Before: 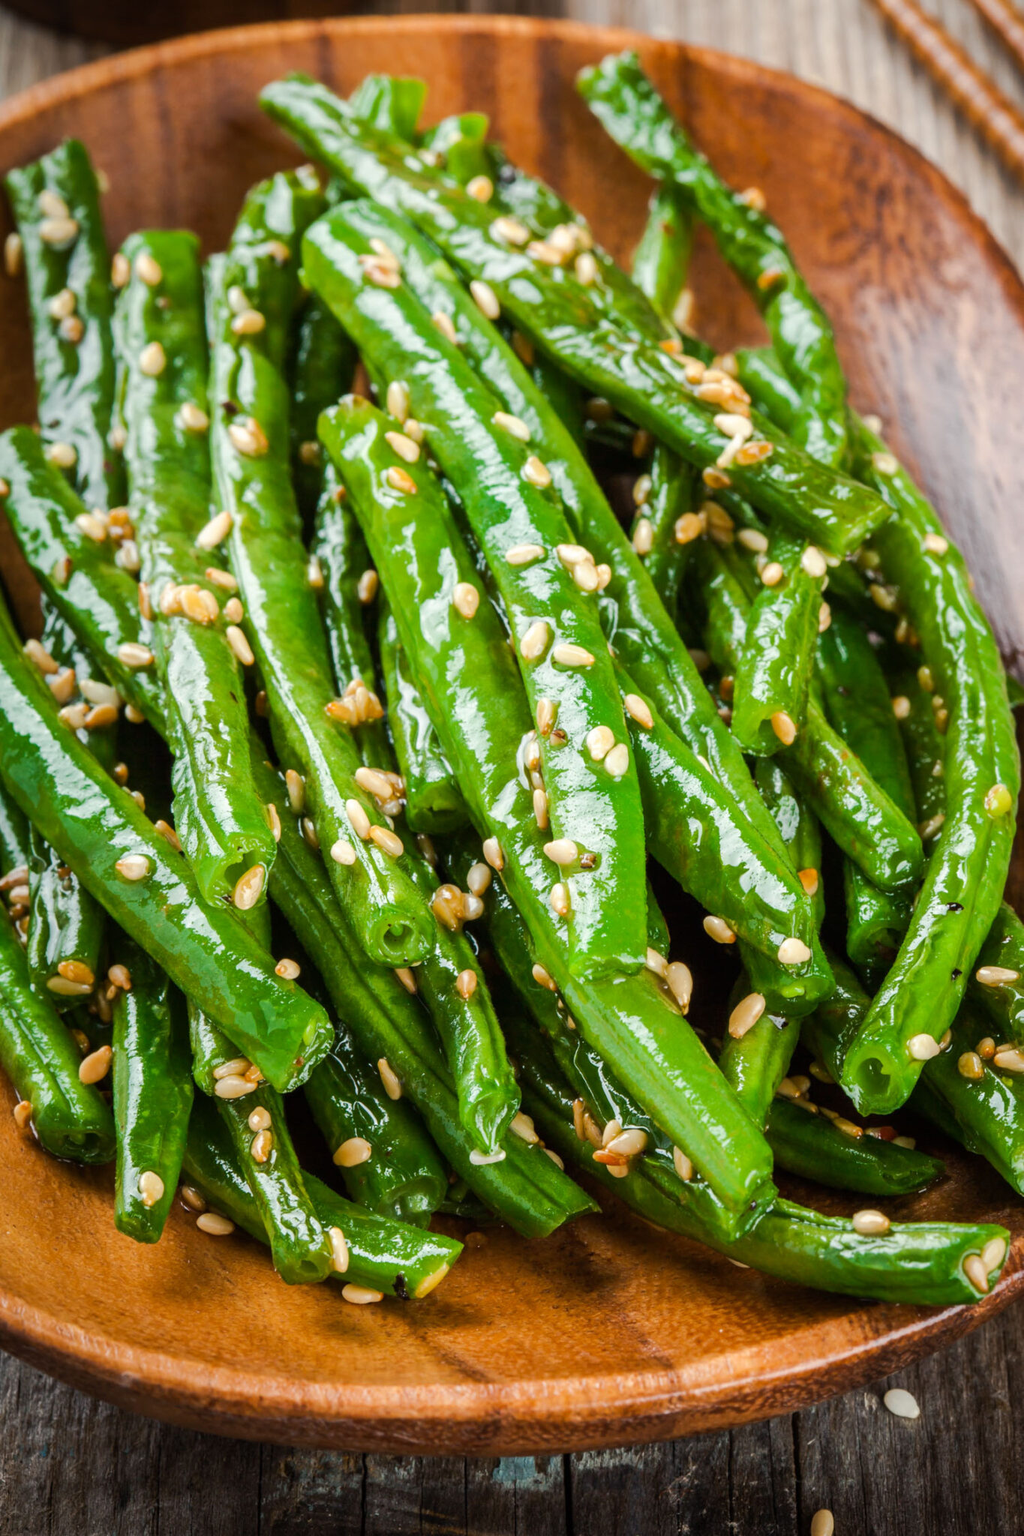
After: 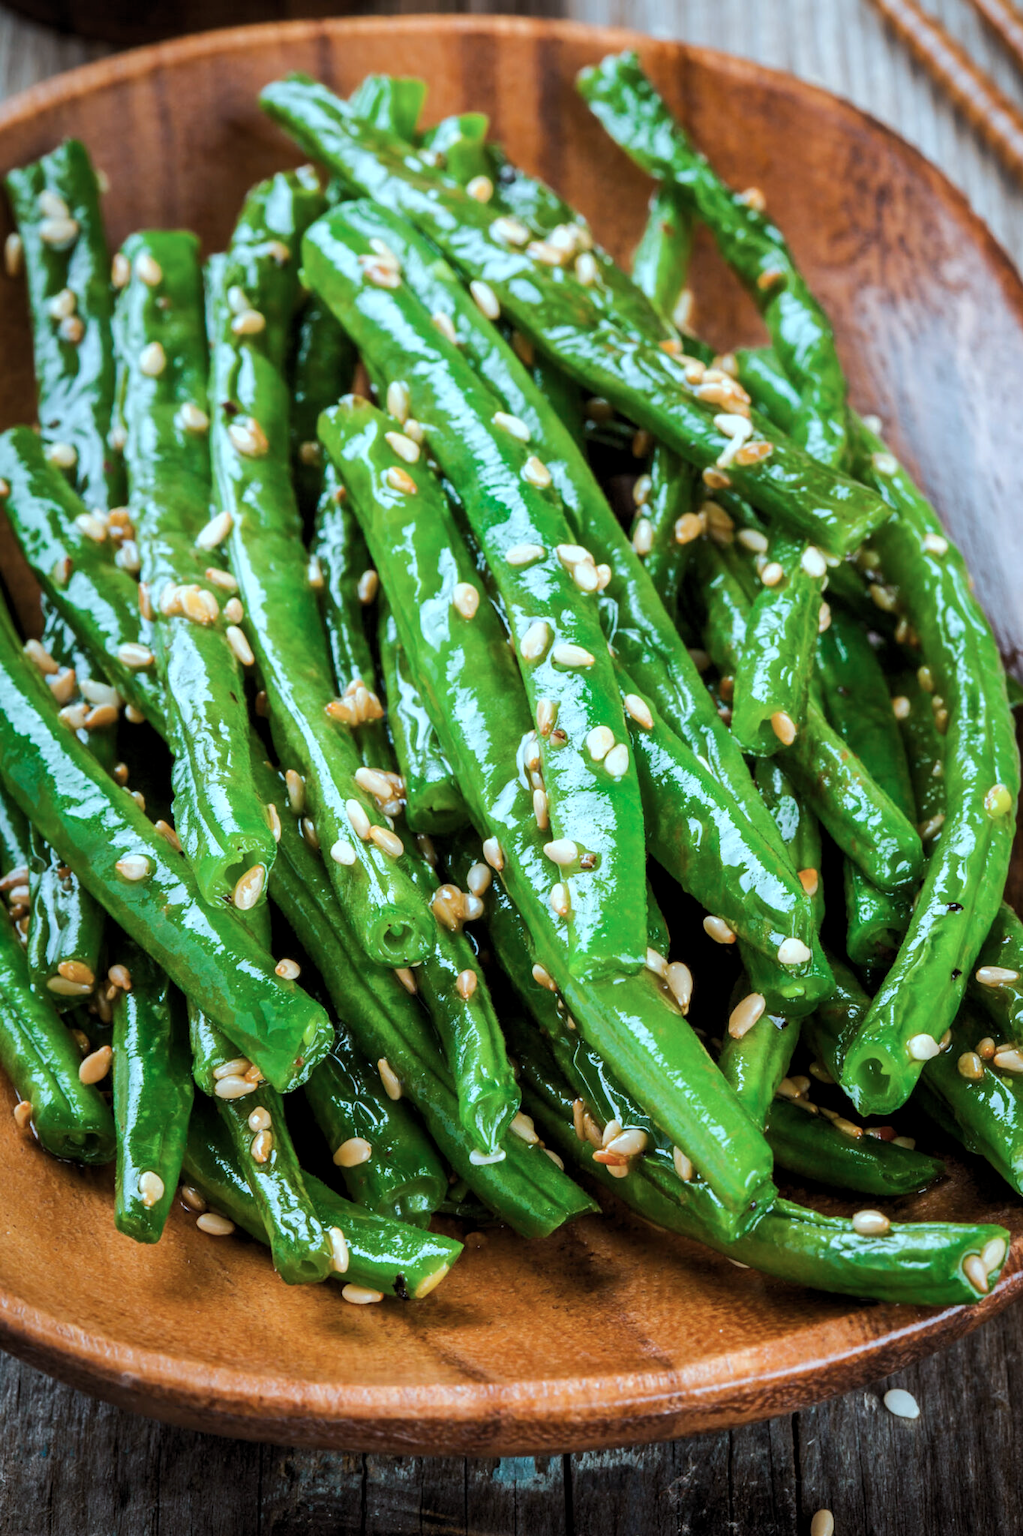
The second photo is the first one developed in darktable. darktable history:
levels: levels [0.031, 0.5, 0.969]
color correction: highlights a* -9.73, highlights b* -21.22
